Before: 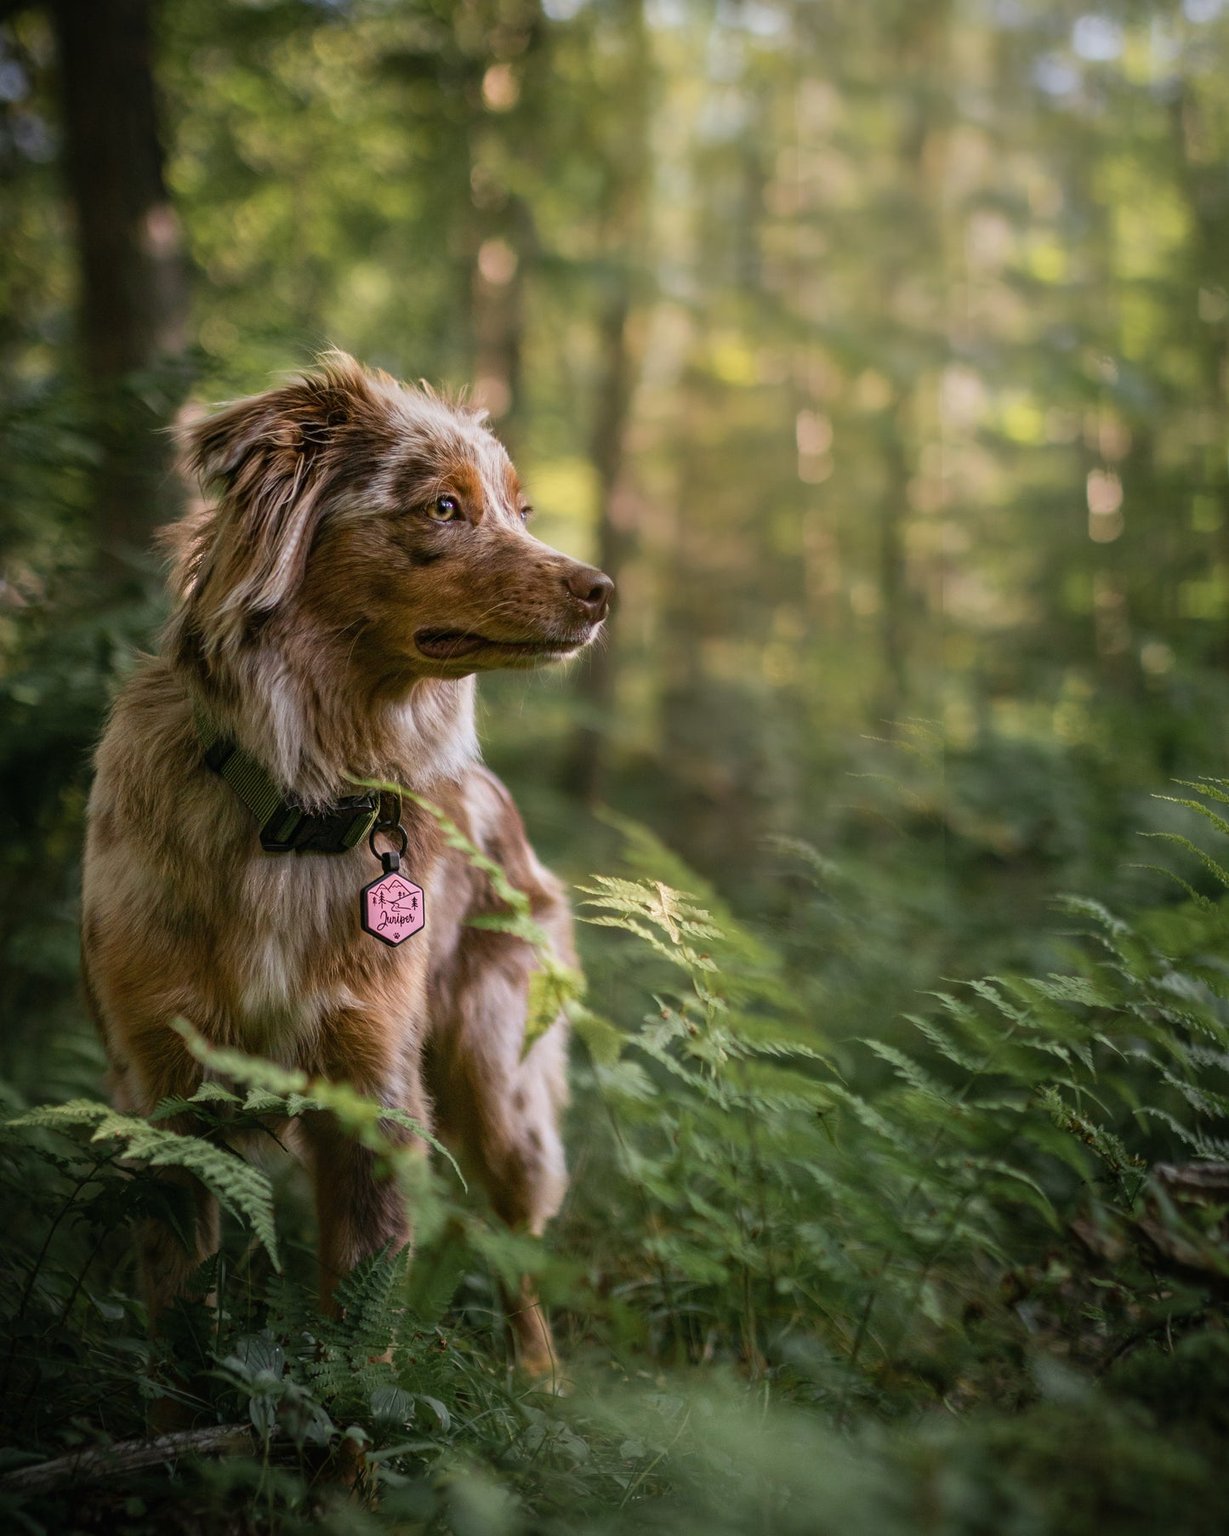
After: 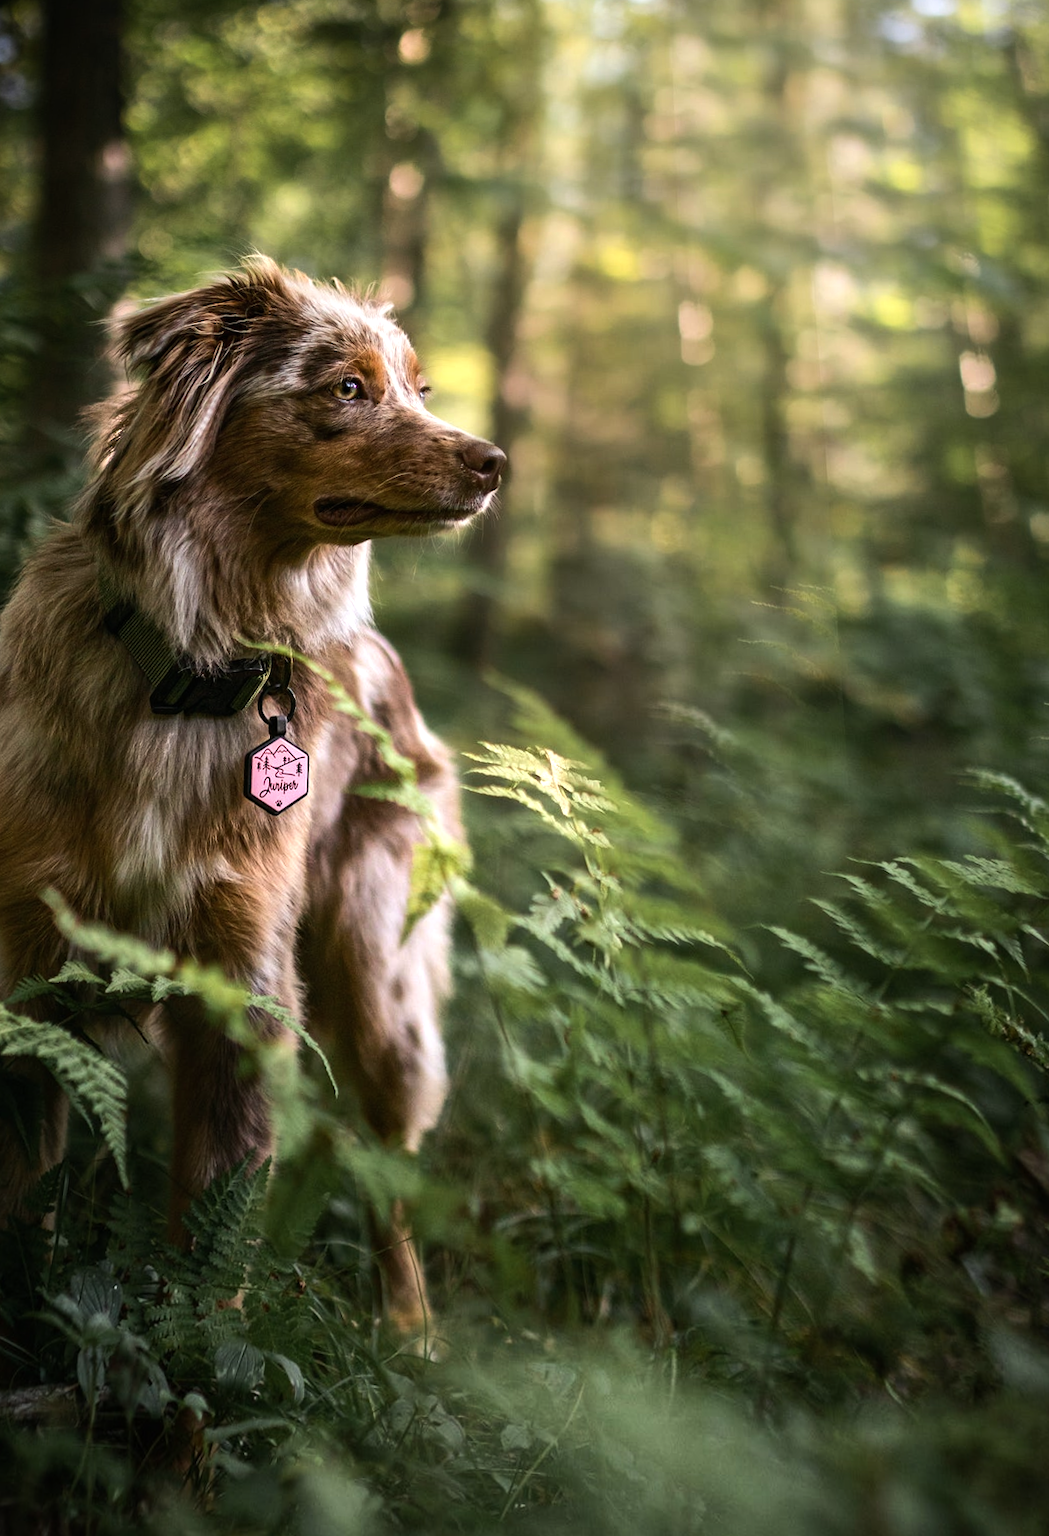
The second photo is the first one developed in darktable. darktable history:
tone equalizer: -8 EV -0.75 EV, -7 EV -0.7 EV, -6 EV -0.6 EV, -5 EV -0.4 EV, -3 EV 0.4 EV, -2 EV 0.6 EV, -1 EV 0.7 EV, +0 EV 0.75 EV, edges refinement/feathering 500, mask exposure compensation -1.57 EV, preserve details no
rotate and perspective: rotation 0.72°, lens shift (vertical) -0.352, lens shift (horizontal) -0.051, crop left 0.152, crop right 0.859, crop top 0.019, crop bottom 0.964
